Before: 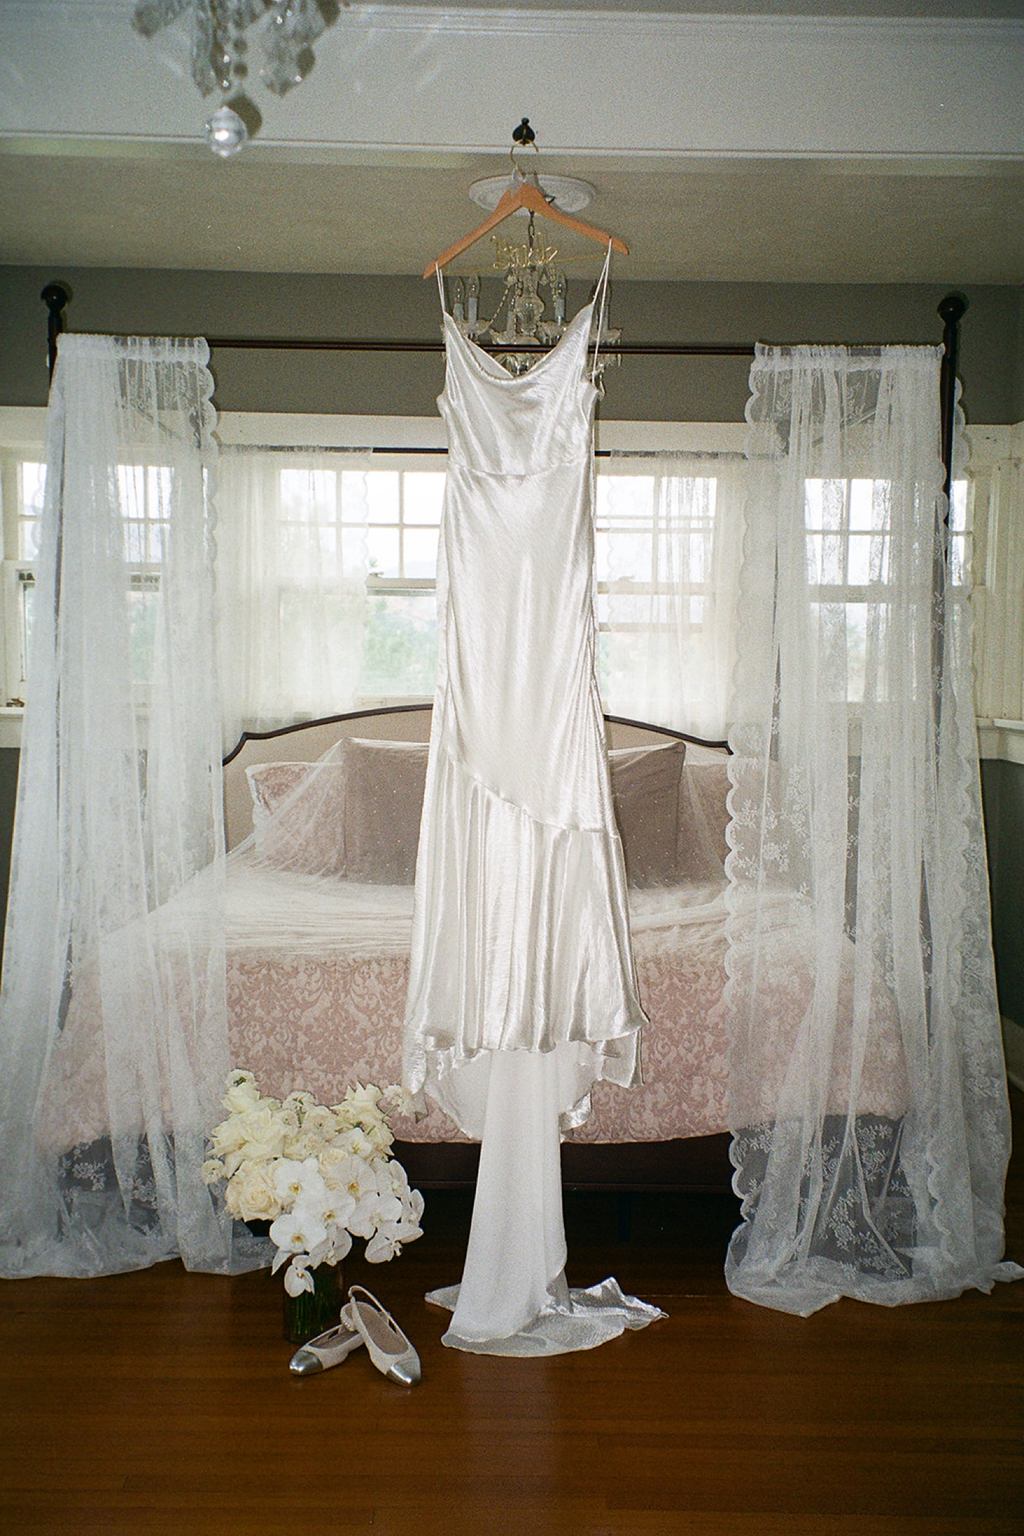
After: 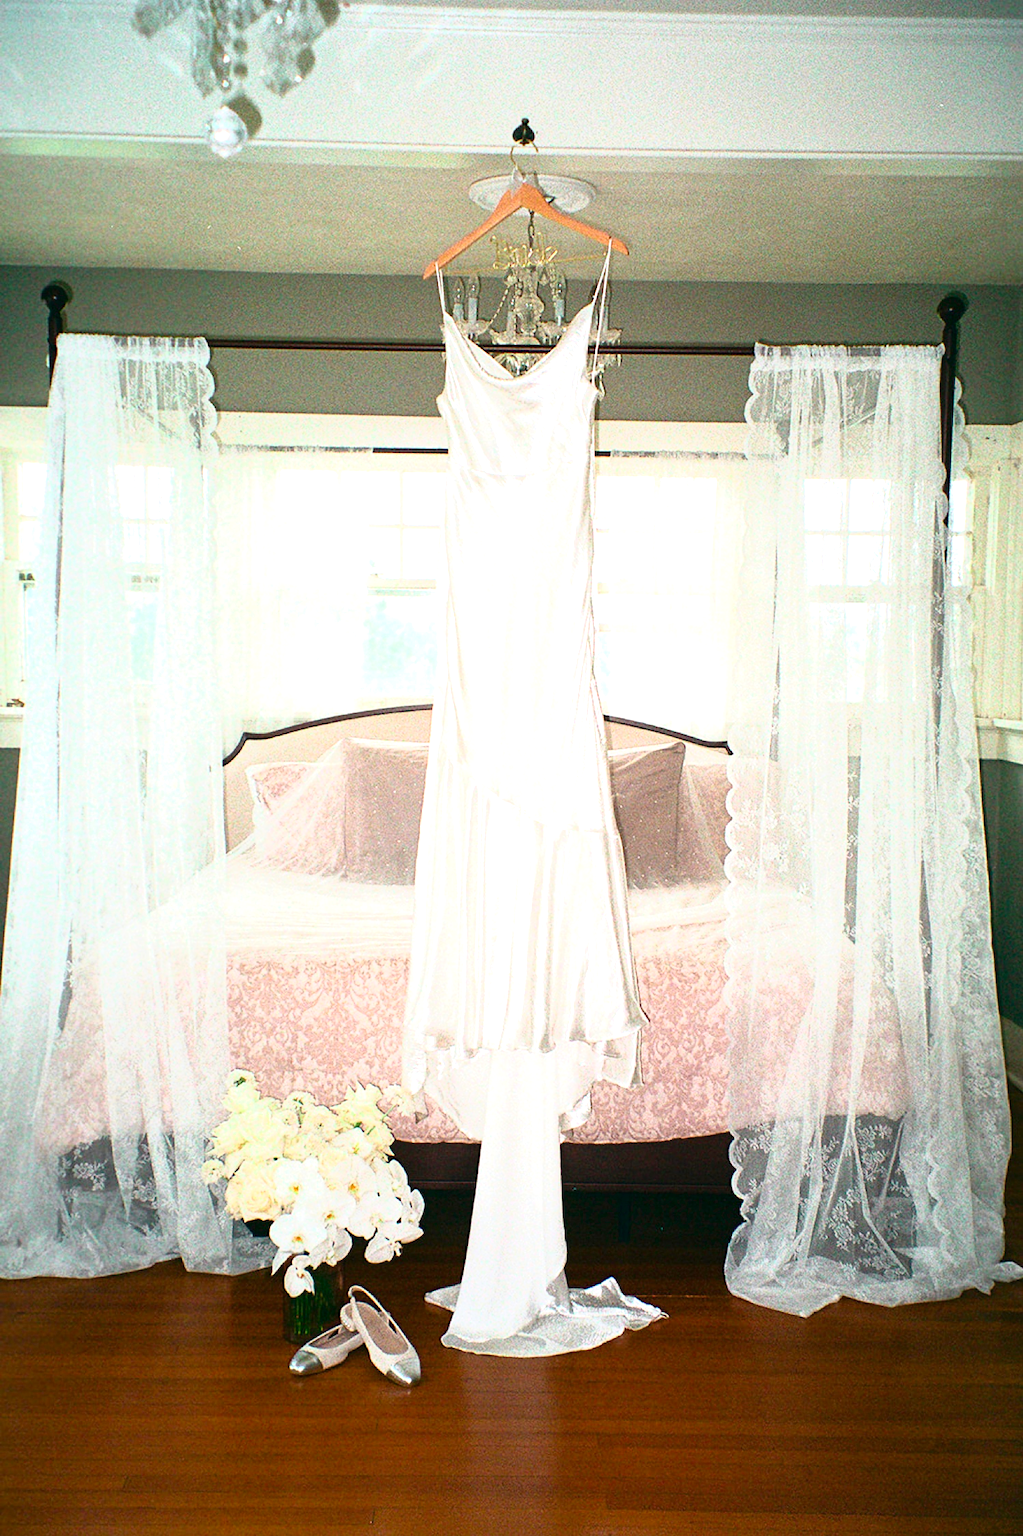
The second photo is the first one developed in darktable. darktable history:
exposure: black level correction 0, exposure 0.899 EV, compensate highlight preservation false
tone curve: curves: ch0 [(0, 0) (0.051, 0.047) (0.102, 0.099) (0.236, 0.249) (0.429, 0.473) (0.67, 0.755) (0.875, 0.948) (1, 0.985)]; ch1 [(0, 0) (0.339, 0.298) (0.402, 0.363) (0.453, 0.413) (0.485, 0.469) (0.494, 0.493) (0.504, 0.502) (0.515, 0.526) (0.563, 0.591) (0.597, 0.639) (0.834, 0.888) (1, 1)]; ch2 [(0, 0) (0.362, 0.353) (0.425, 0.439) (0.501, 0.501) (0.537, 0.538) (0.58, 0.59) (0.642, 0.669) (0.773, 0.856) (1, 1)], color space Lab, independent channels, preserve colors none
